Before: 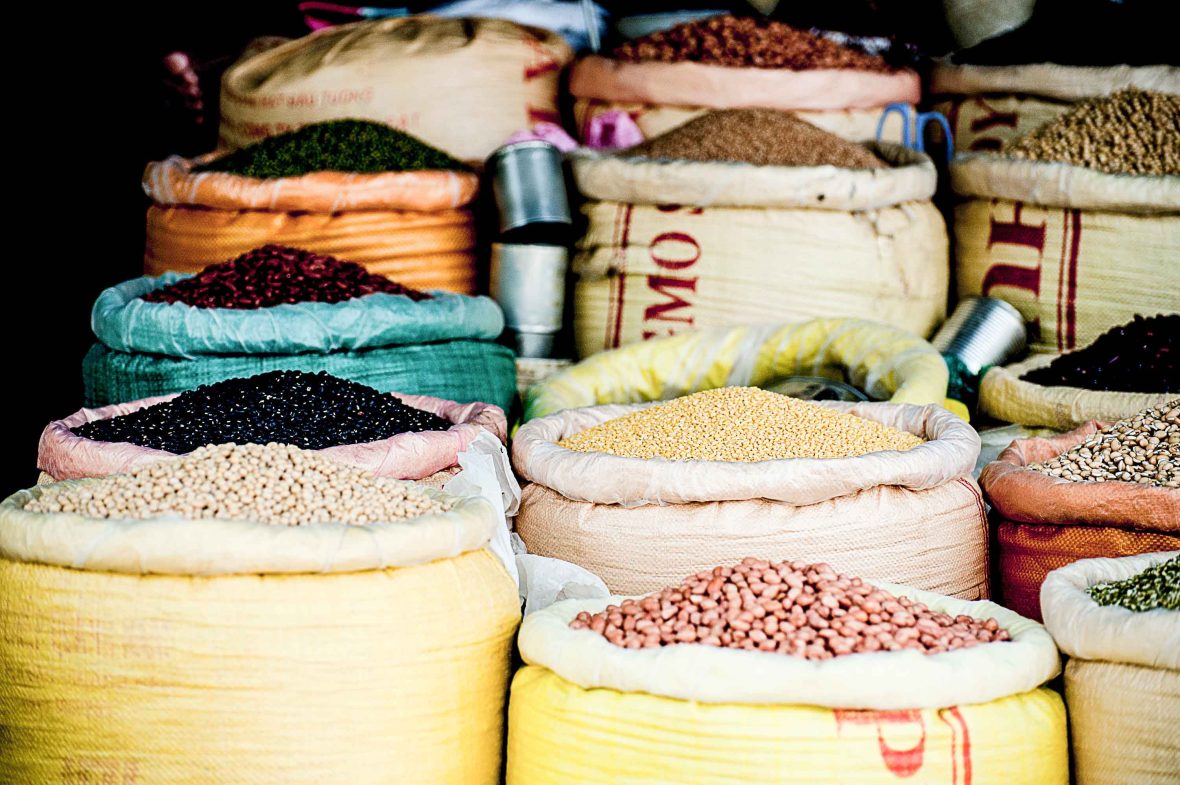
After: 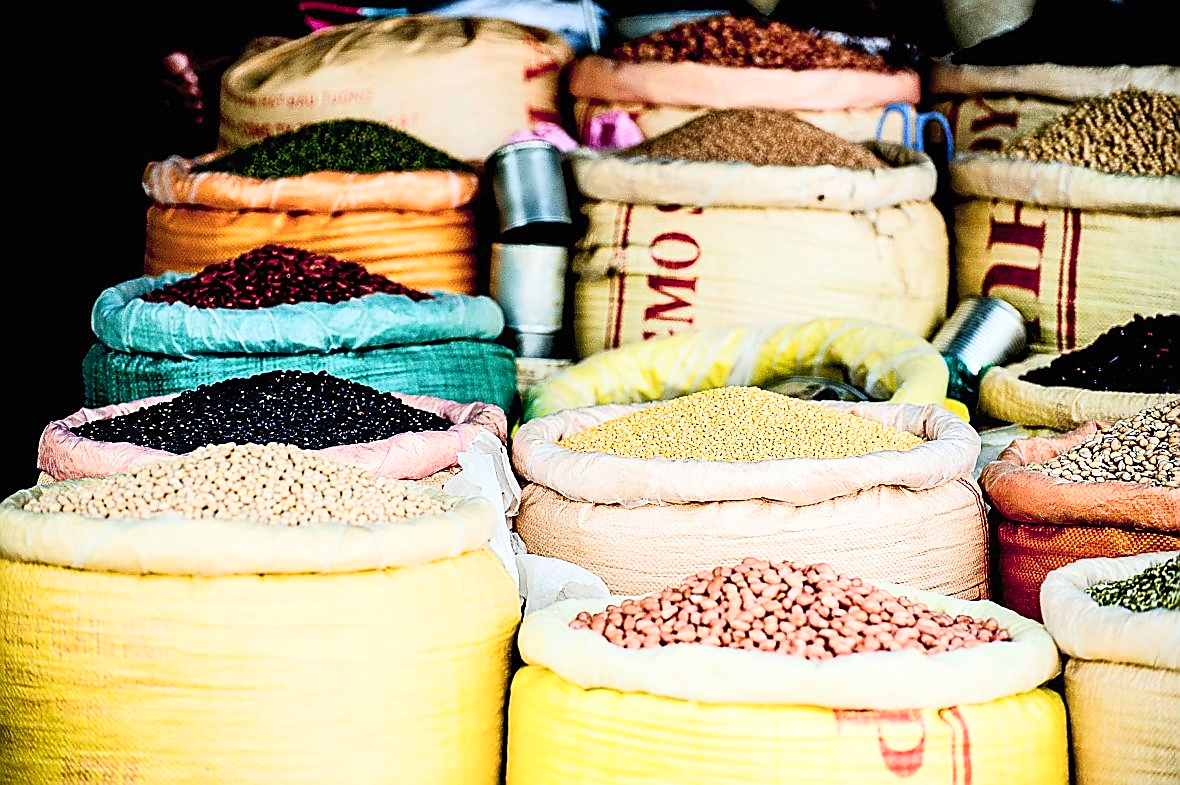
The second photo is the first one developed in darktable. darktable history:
contrast brightness saturation: contrast 0.204, brightness 0.163, saturation 0.219
sharpen: radius 1.407, amount 1.25, threshold 0.841
